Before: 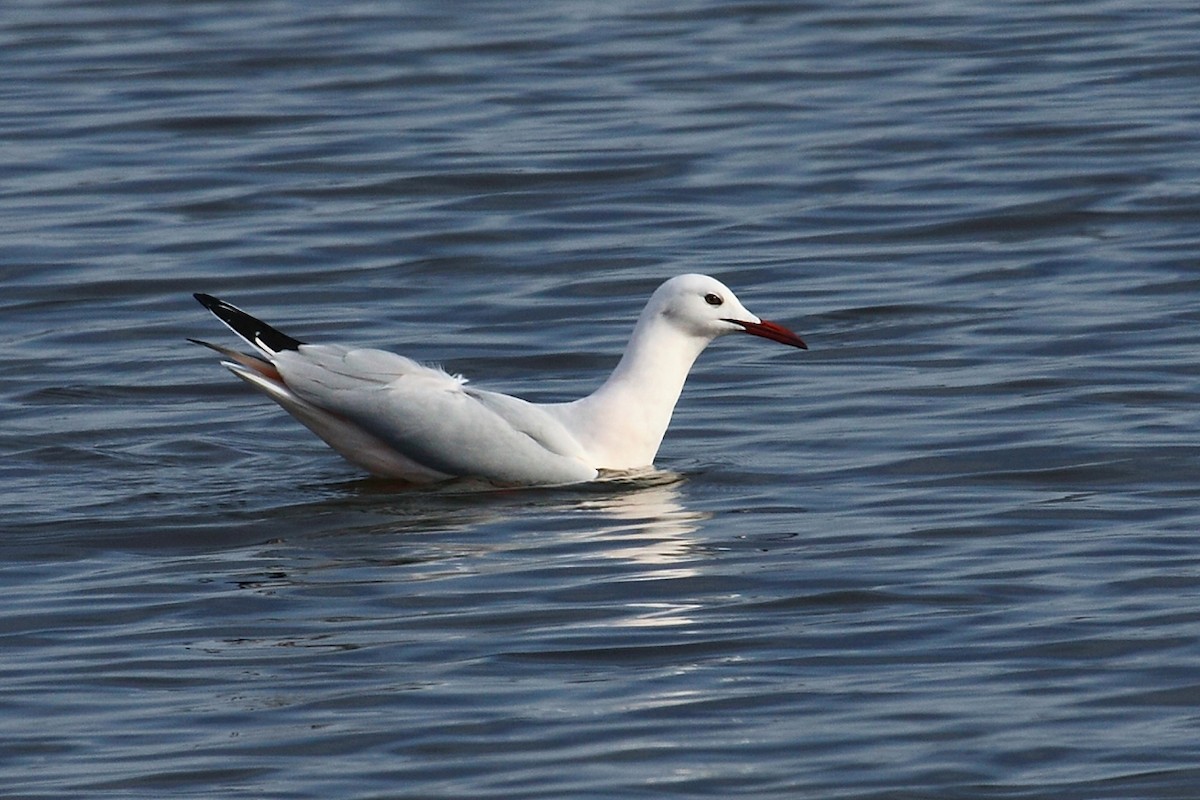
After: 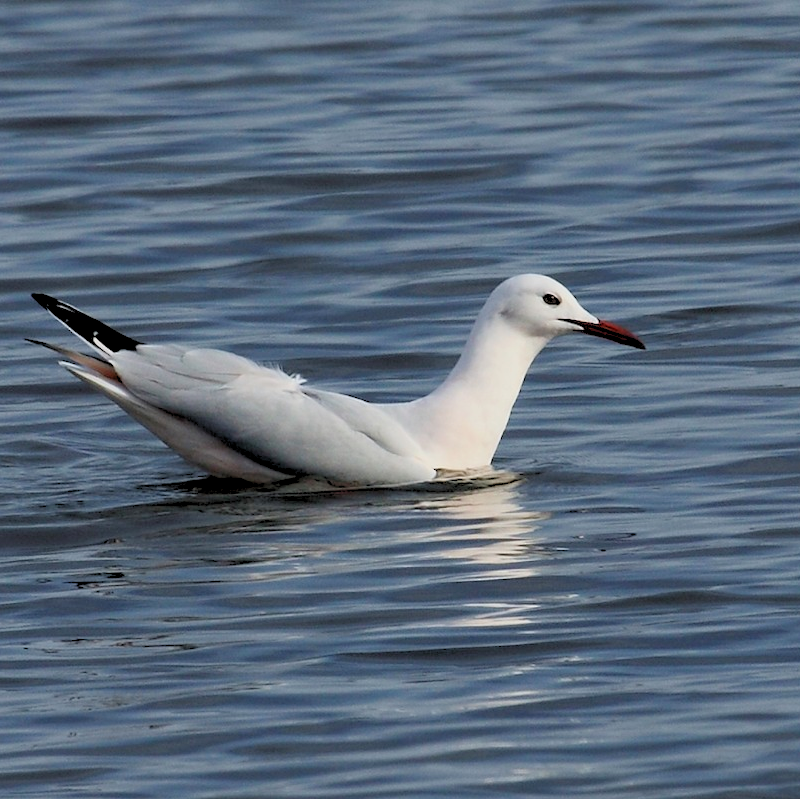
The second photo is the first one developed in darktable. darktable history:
crop and rotate: left 13.537%, right 19.796%
rgb levels: preserve colors sum RGB, levels [[0.038, 0.433, 0.934], [0, 0.5, 1], [0, 0.5, 1]]
